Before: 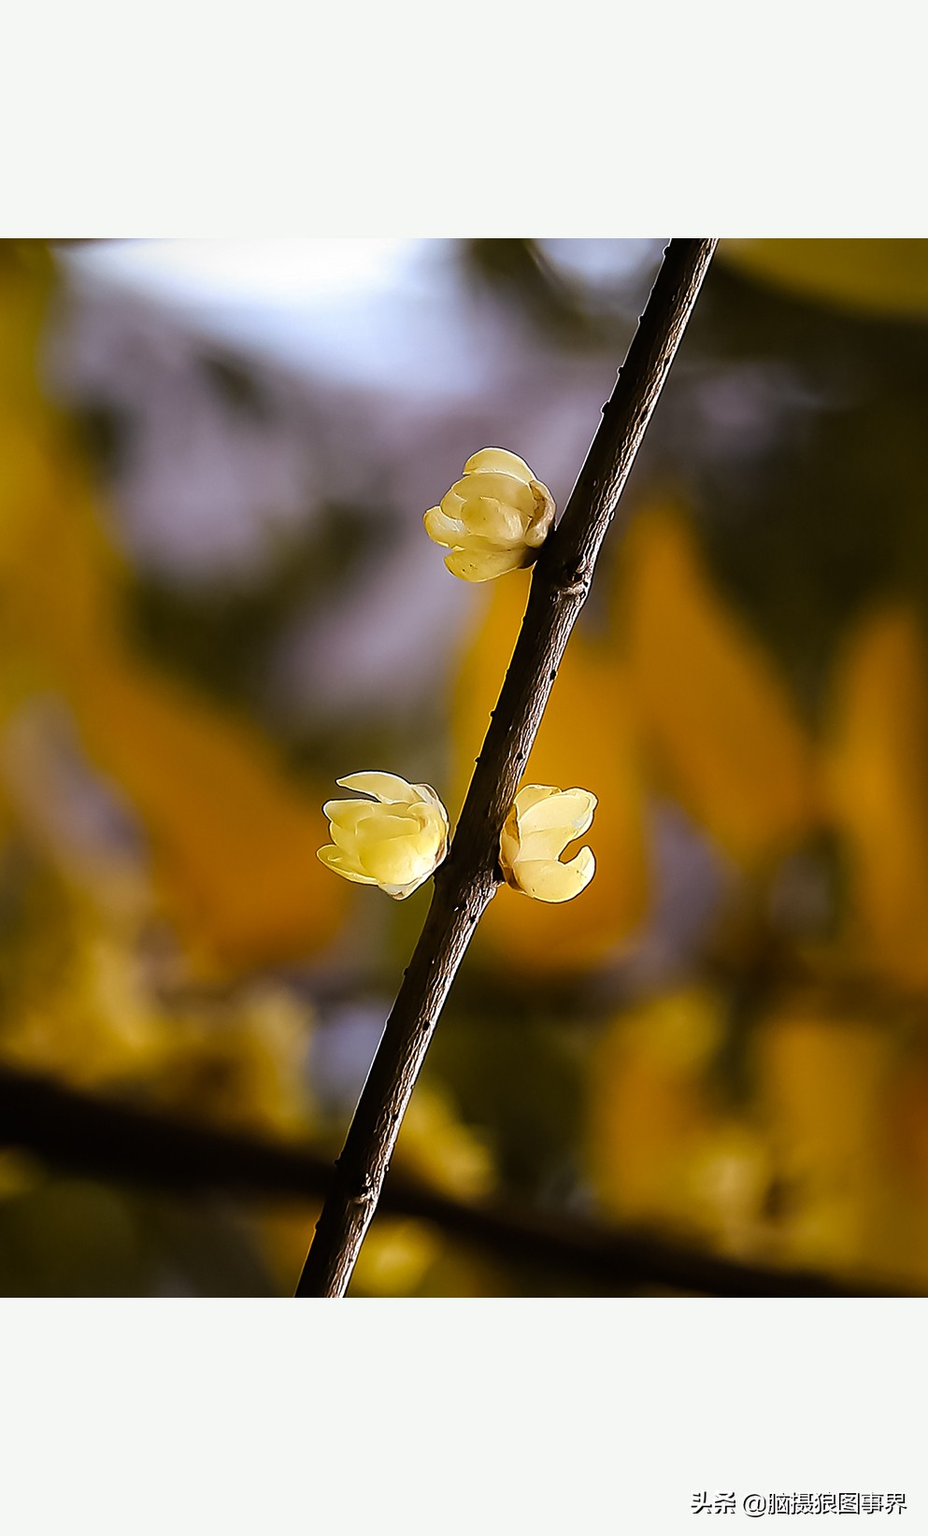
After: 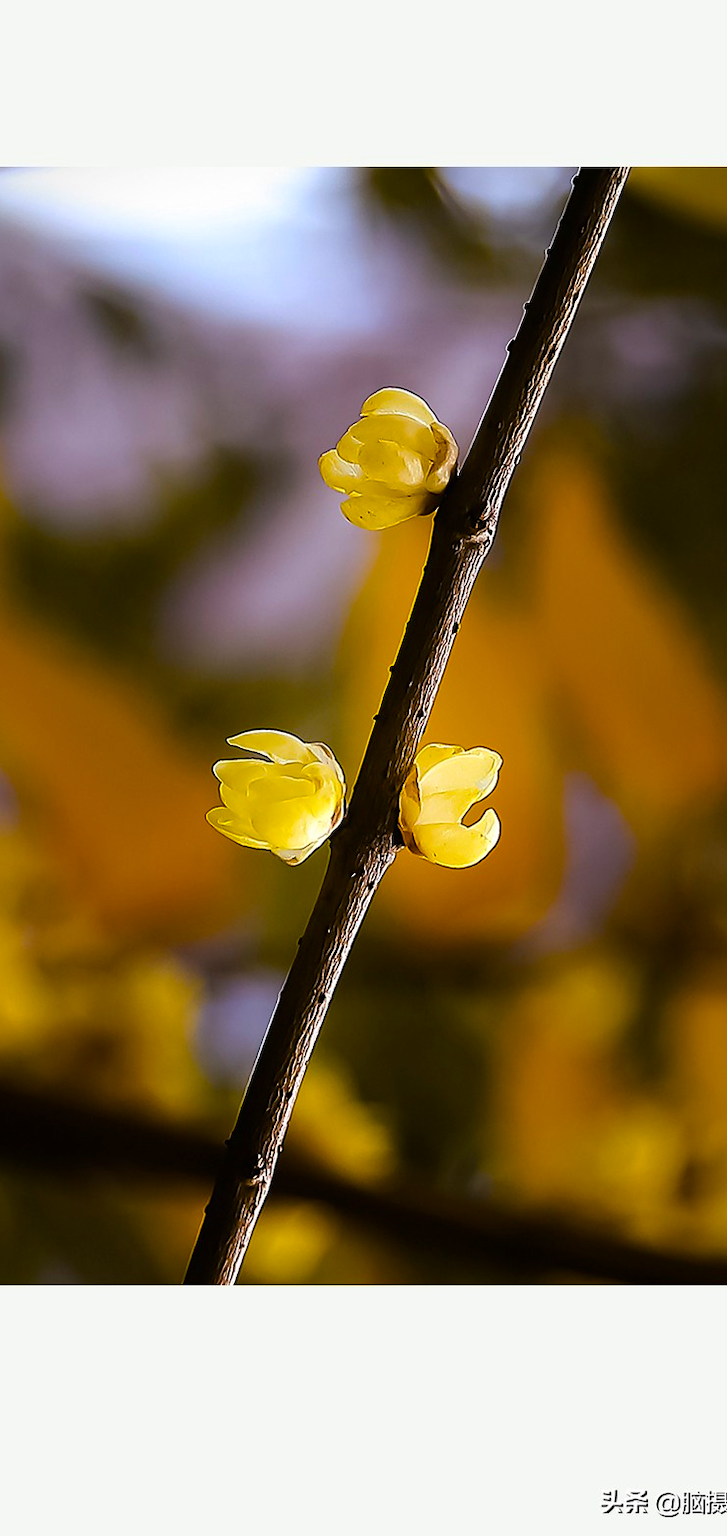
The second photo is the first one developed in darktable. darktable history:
color balance rgb: linear chroma grading › global chroma 15%, perceptual saturation grading › global saturation 30%
crop and rotate: left 13.15%, top 5.251%, right 12.609%
